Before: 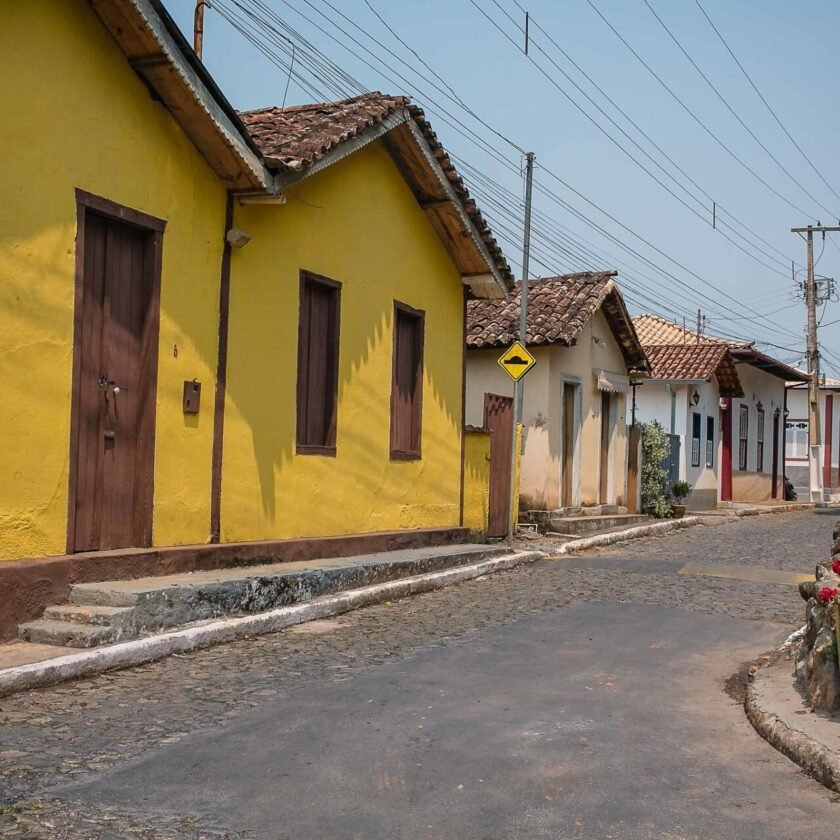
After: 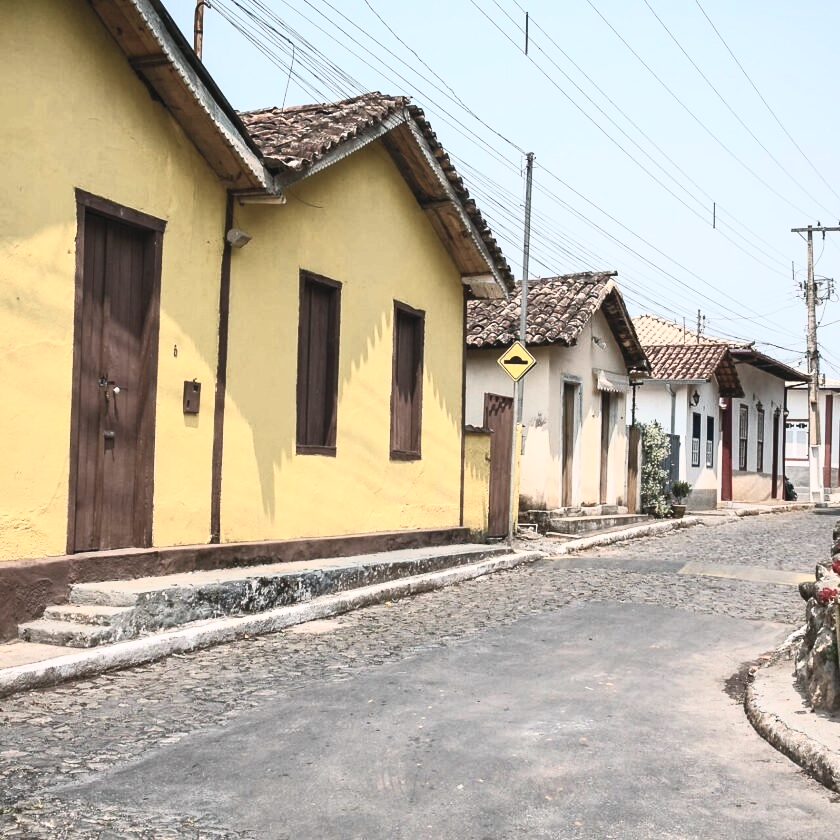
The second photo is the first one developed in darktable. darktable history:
contrast brightness saturation: contrast 0.556, brightness 0.58, saturation -0.346
